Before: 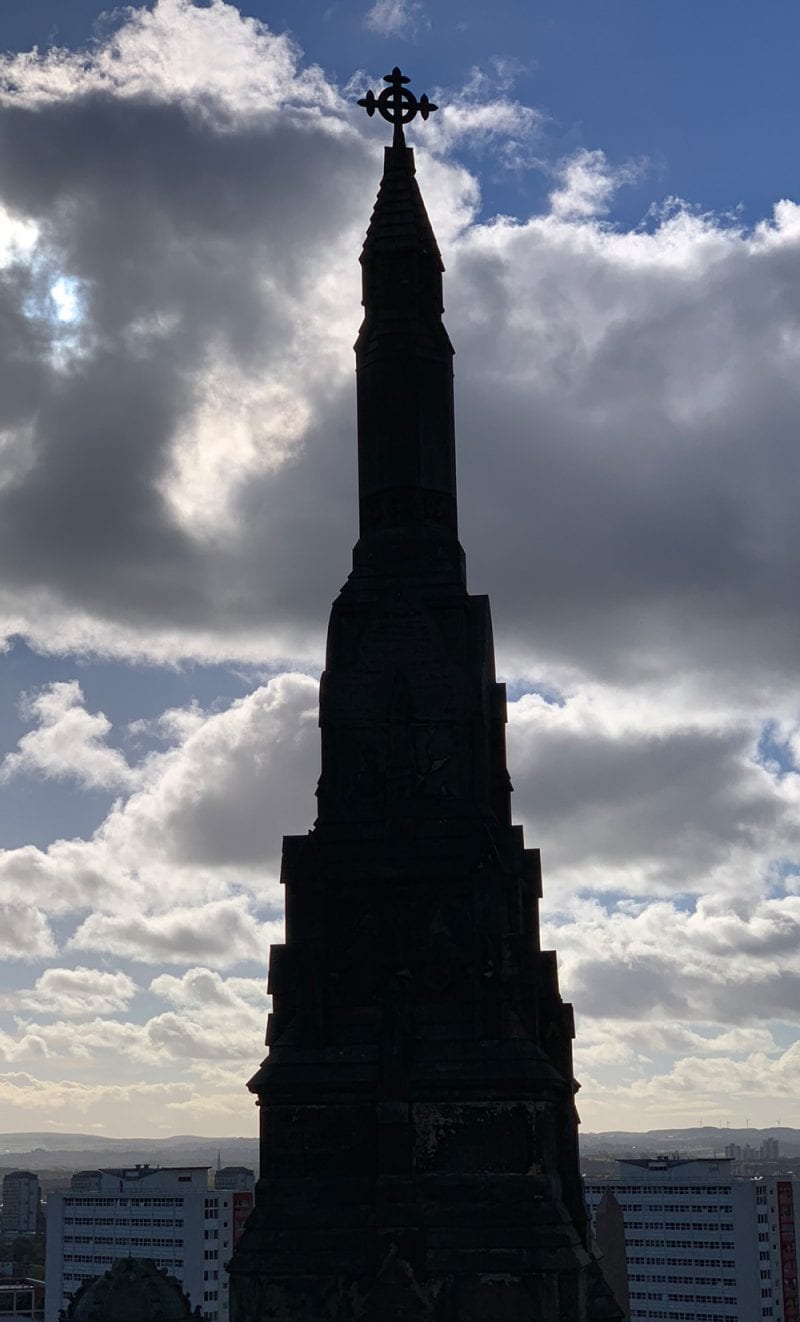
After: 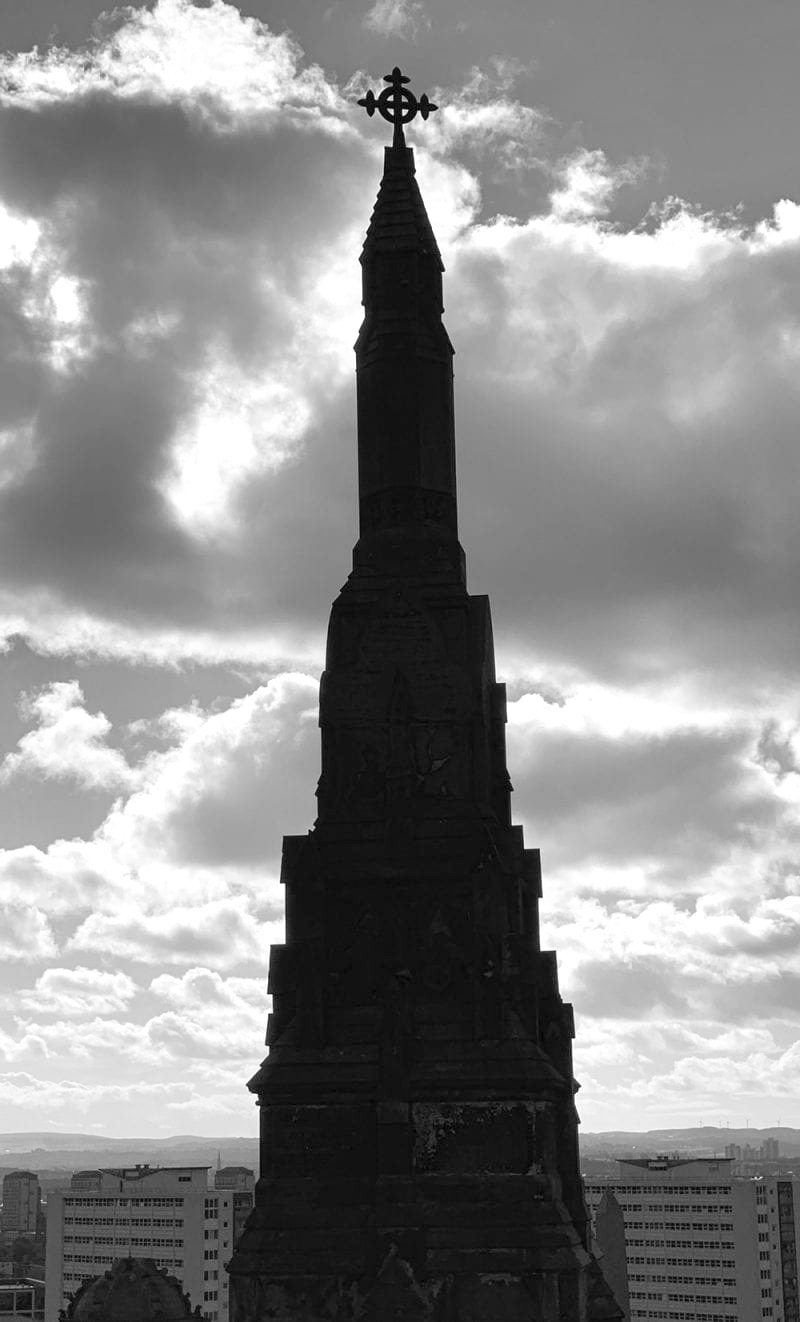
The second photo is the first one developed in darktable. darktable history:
exposure: exposure 0.657 EV, compensate highlight preservation false
contrast brightness saturation: brightness 0.13
shadows and highlights: radius 337.17, shadows 29.01, soften with gaussian
monochrome: a 14.95, b -89.96
